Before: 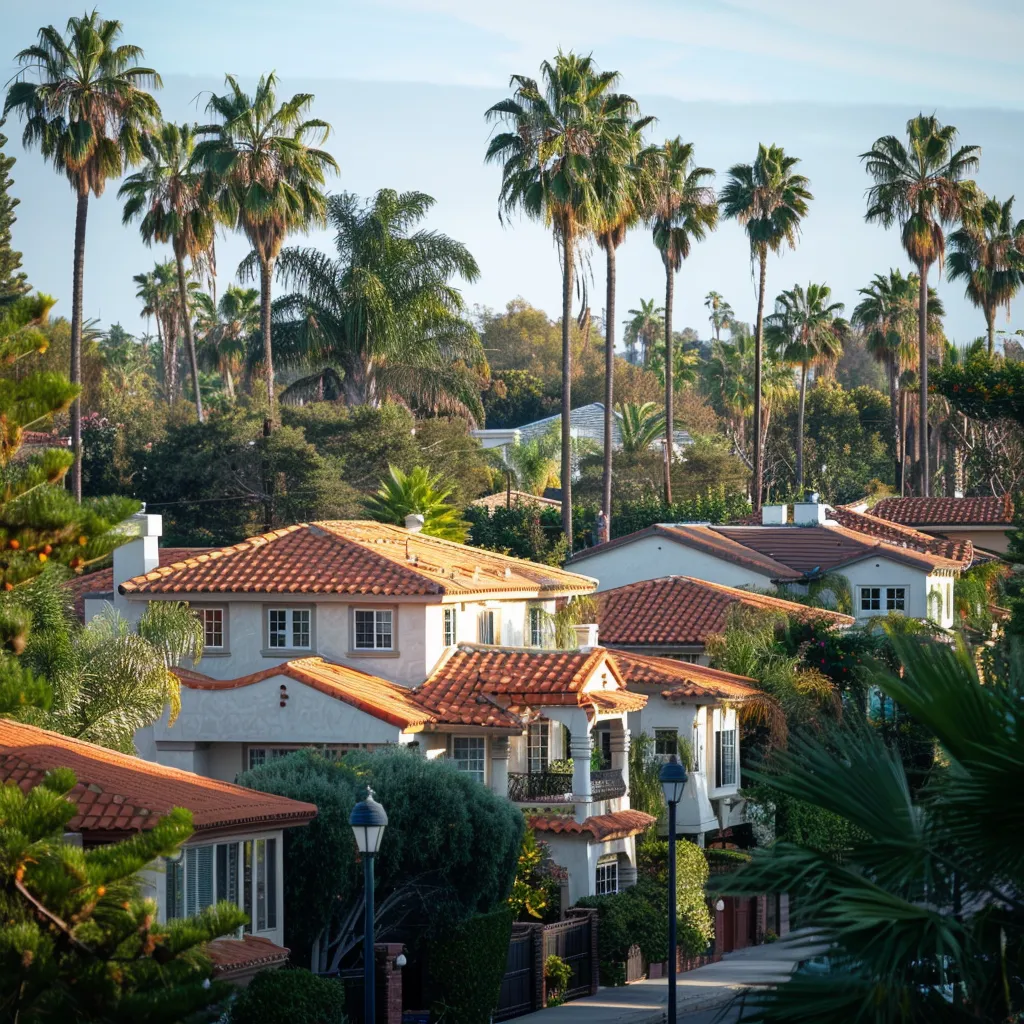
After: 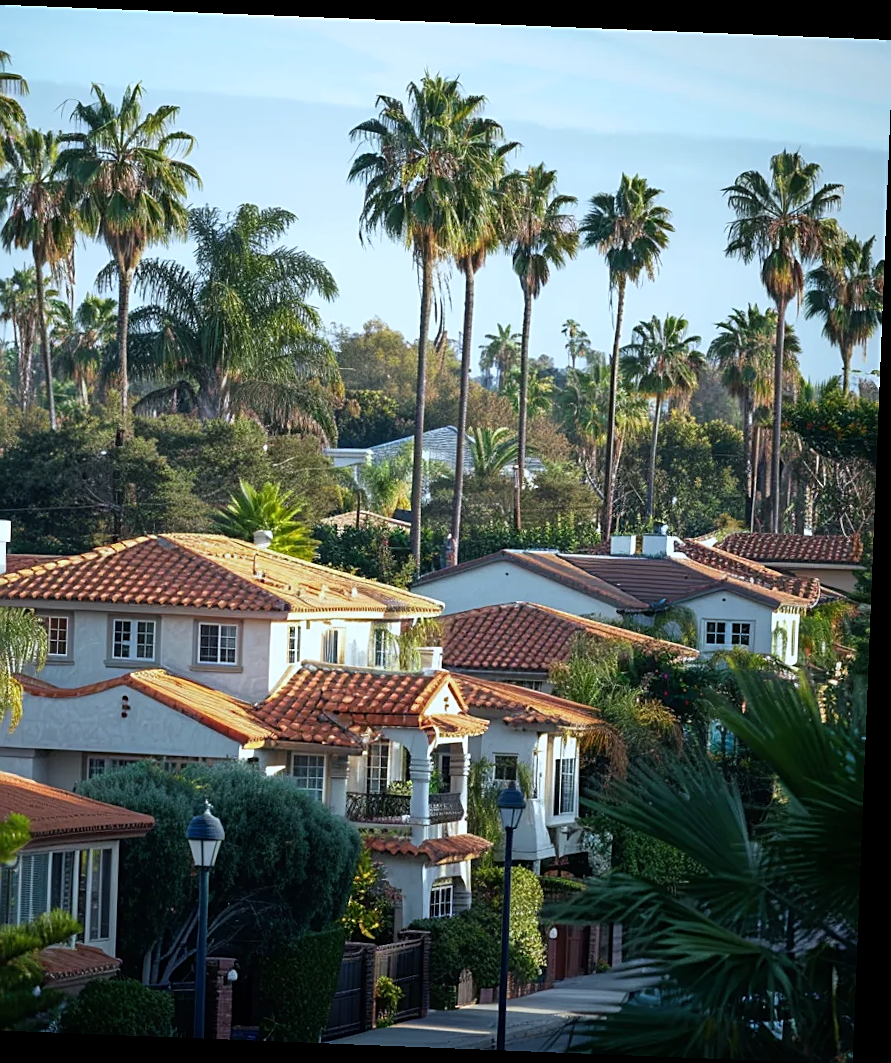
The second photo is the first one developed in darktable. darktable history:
sharpen: on, module defaults
rotate and perspective: rotation 2.27°, automatic cropping off
crop: left 16.145%
white balance: red 0.925, blue 1.046
